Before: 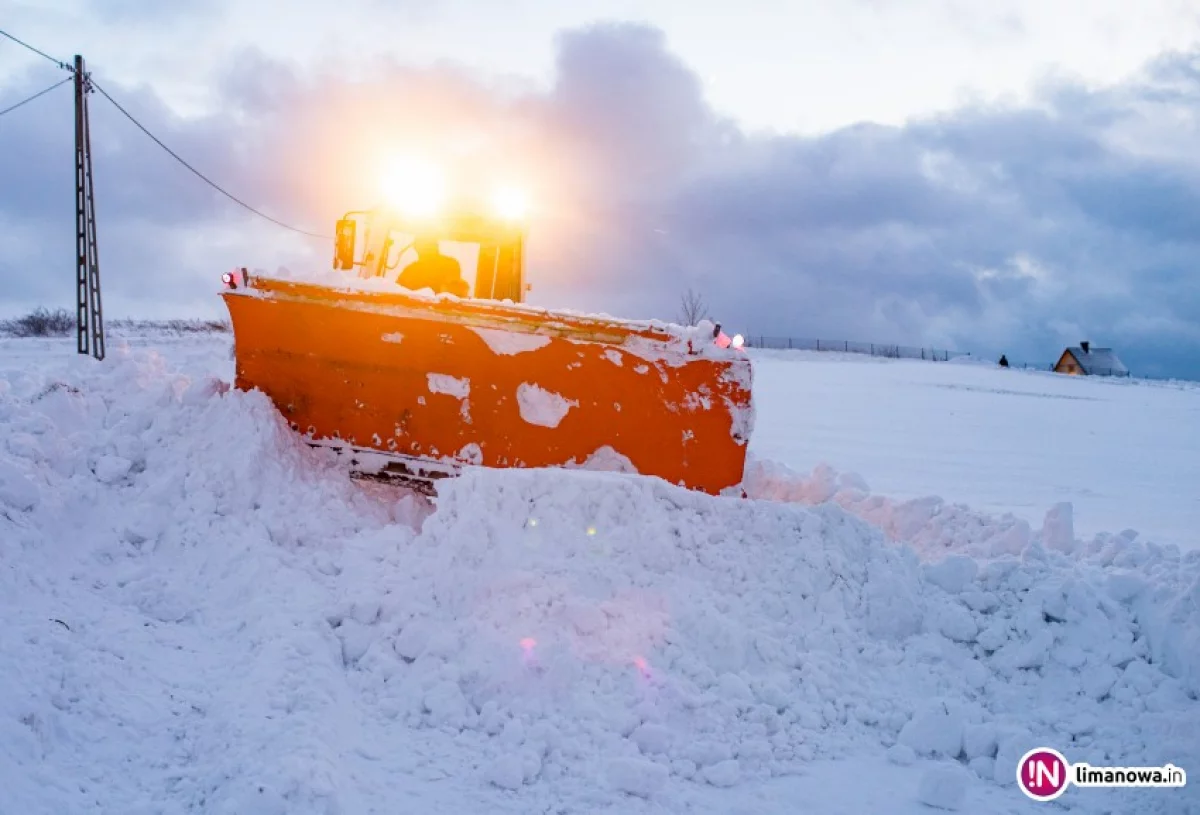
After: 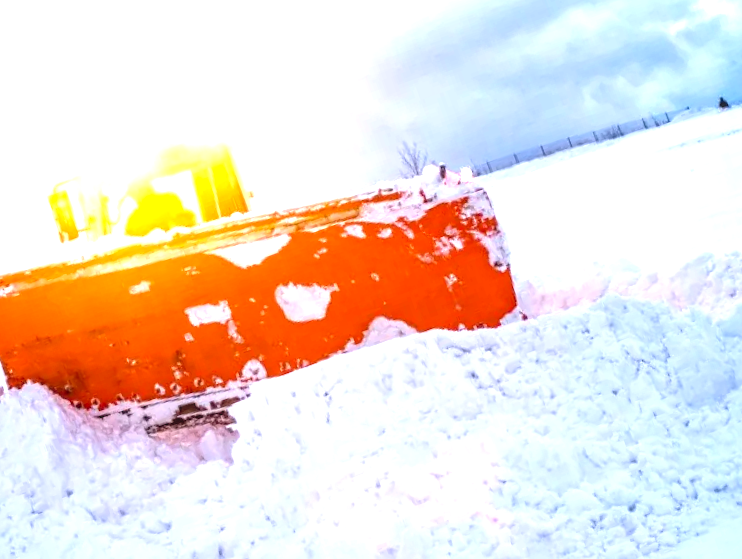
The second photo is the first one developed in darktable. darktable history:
crop and rotate: angle 19.8°, left 6.982%, right 3.946%, bottom 1.153%
local contrast: highlights 0%, shadows 2%, detail 133%
levels: levels [0, 0.352, 0.703]
